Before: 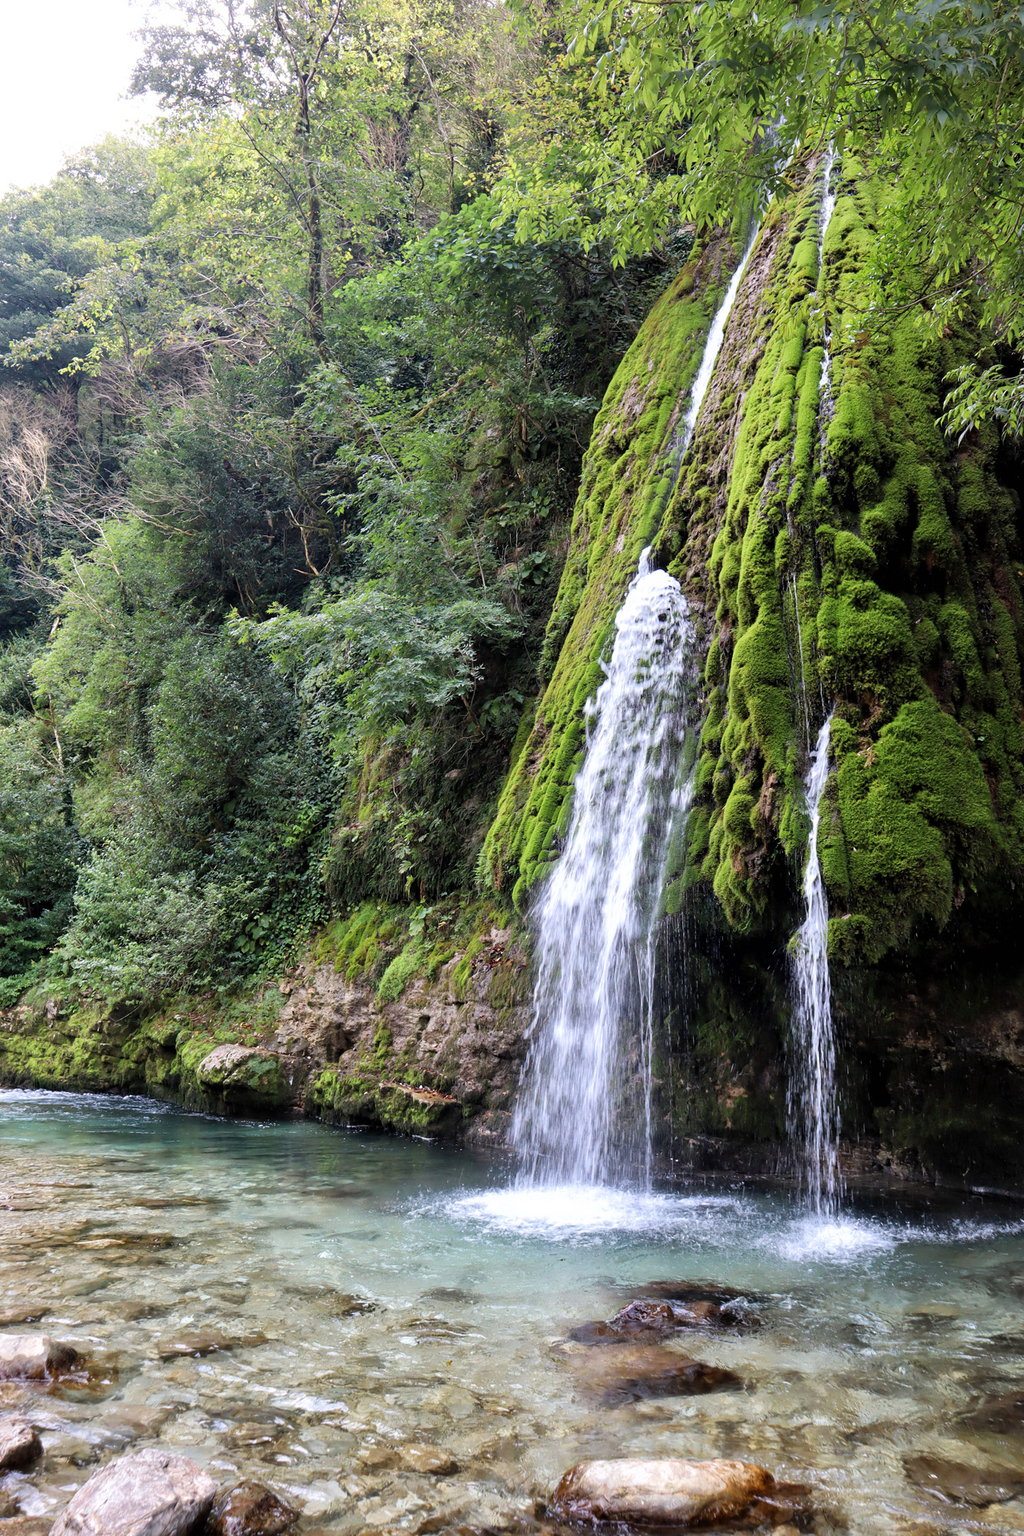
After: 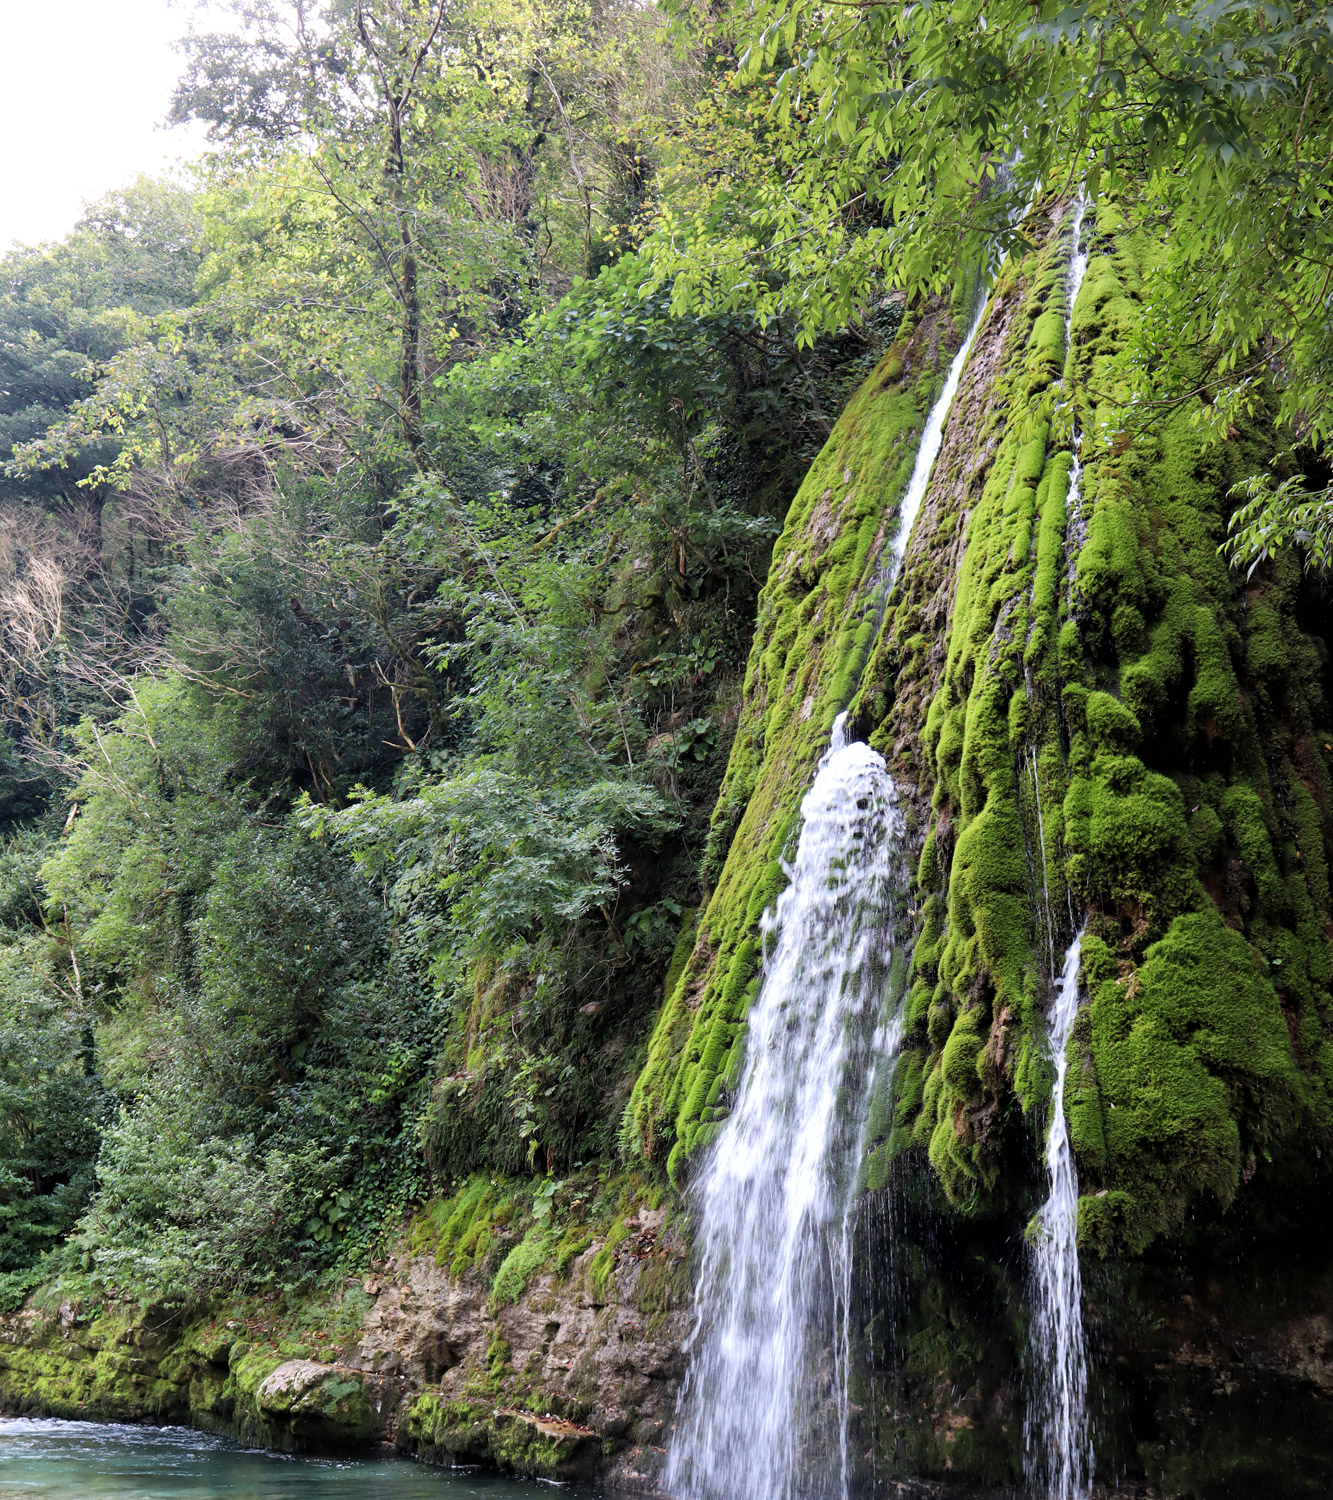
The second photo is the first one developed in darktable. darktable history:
crop: bottom 24.985%
